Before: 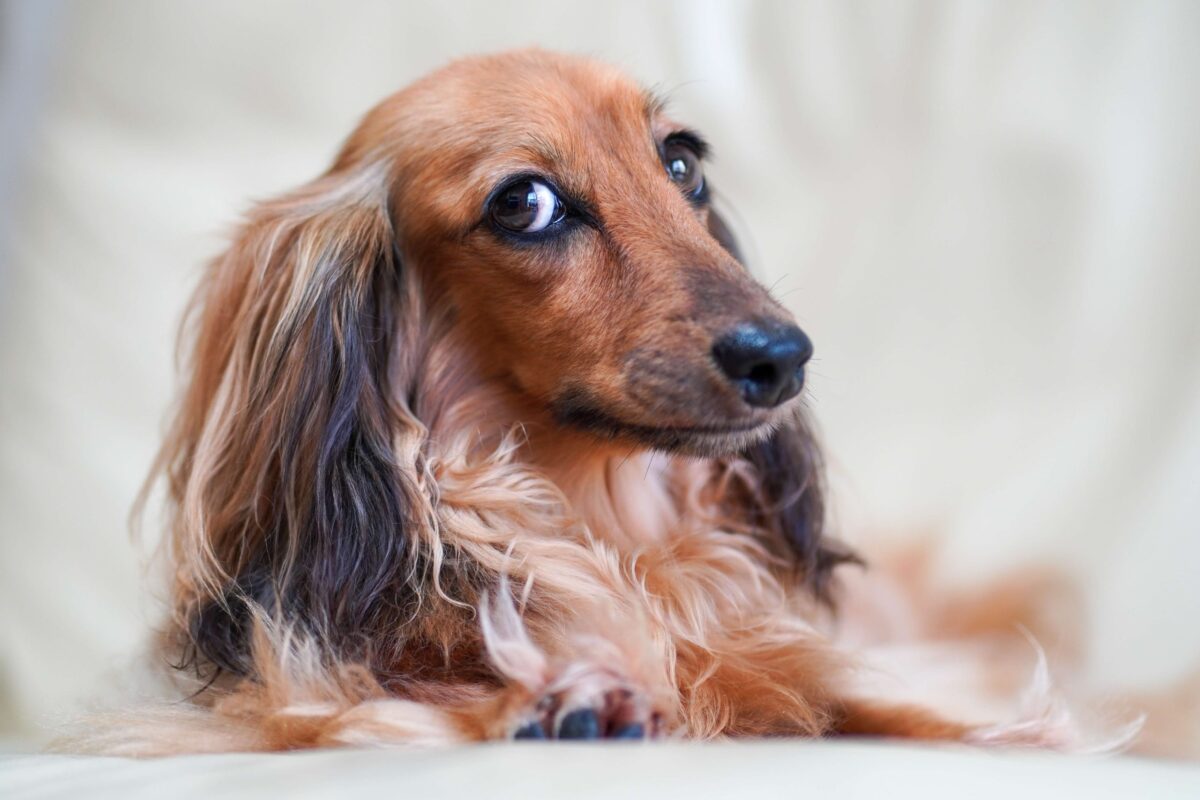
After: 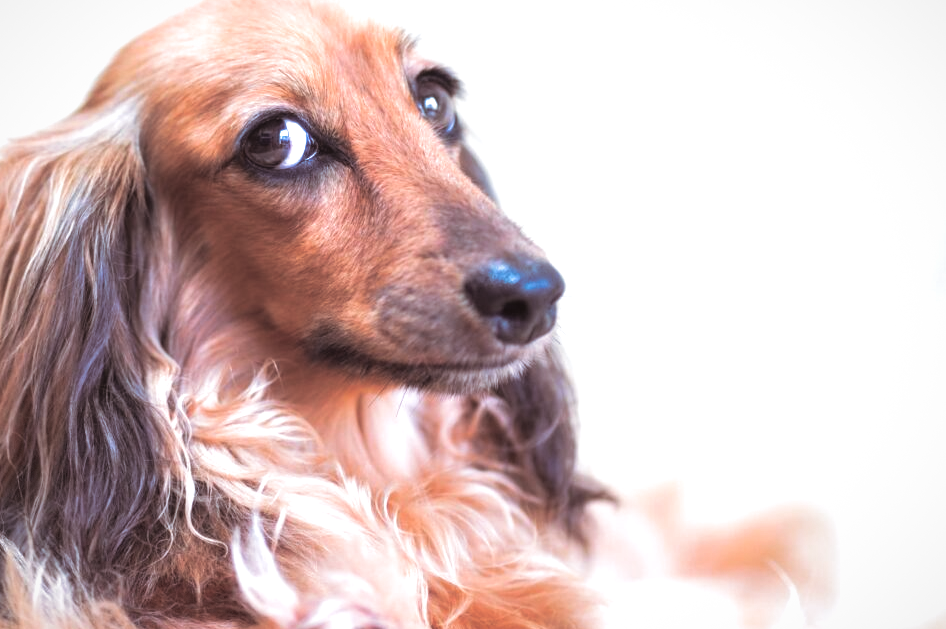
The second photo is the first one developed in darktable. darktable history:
contrast brightness saturation: contrast -0.11
vignetting: fall-off start 85%, fall-off radius 80%, brightness -0.182, saturation -0.3, width/height ratio 1.219, dithering 8-bit output, unbound false
exposure: exposure 1 EV, compensate highlight preservation false
crop and rotate: left 20.74%, top 7.912%, right 0.375%, bottom 13.378%
split-toning: shadows › saturation 0.24, highlights › hue 54°, highlights › saturation 0.24
color correction: highlights a* -0.772, highlights b* -8.92
